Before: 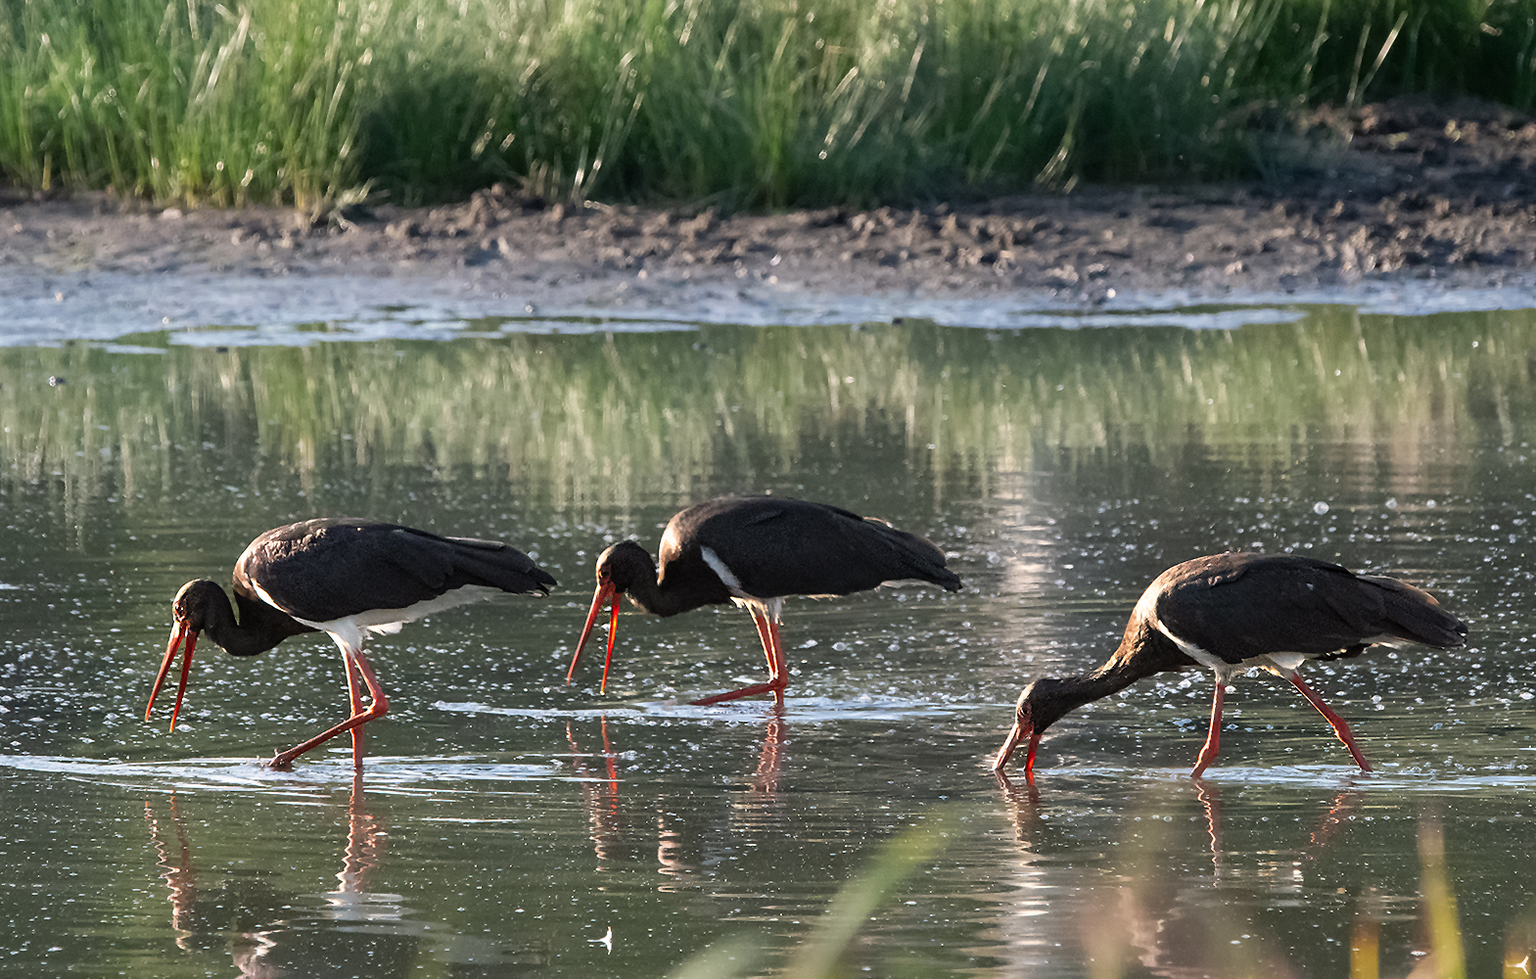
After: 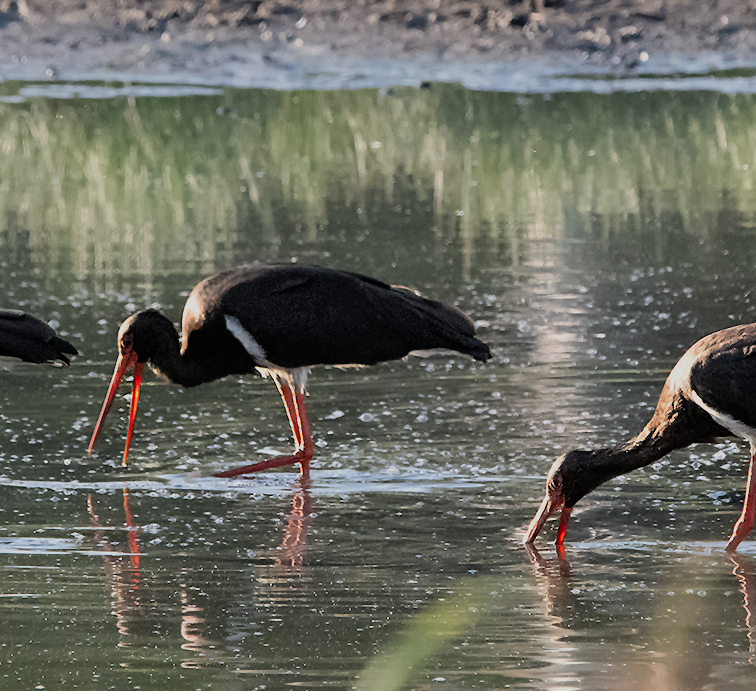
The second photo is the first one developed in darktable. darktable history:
filmic rgb: black relative exposure -8.02 EV, white relative exposure 4.05 EV, hardness 4.11
crop: left 31.328%, top 24.349%, right 20.452%, bottom 6.526%
